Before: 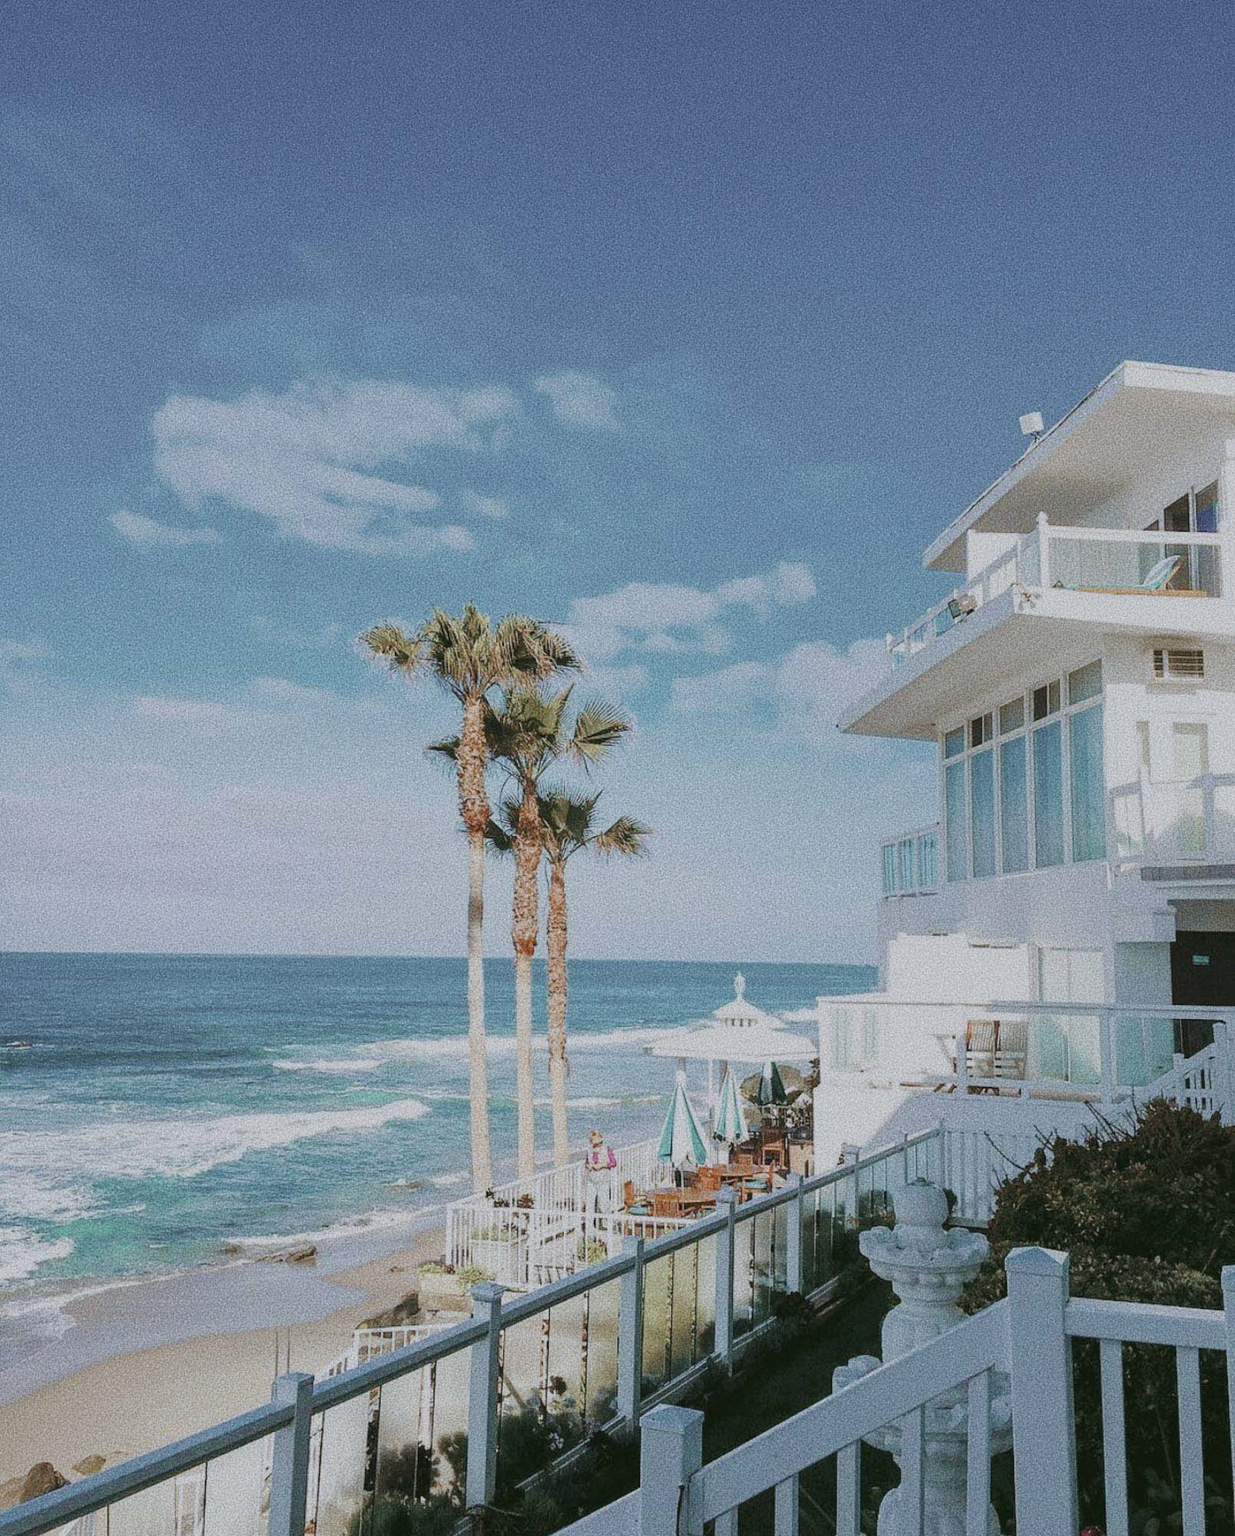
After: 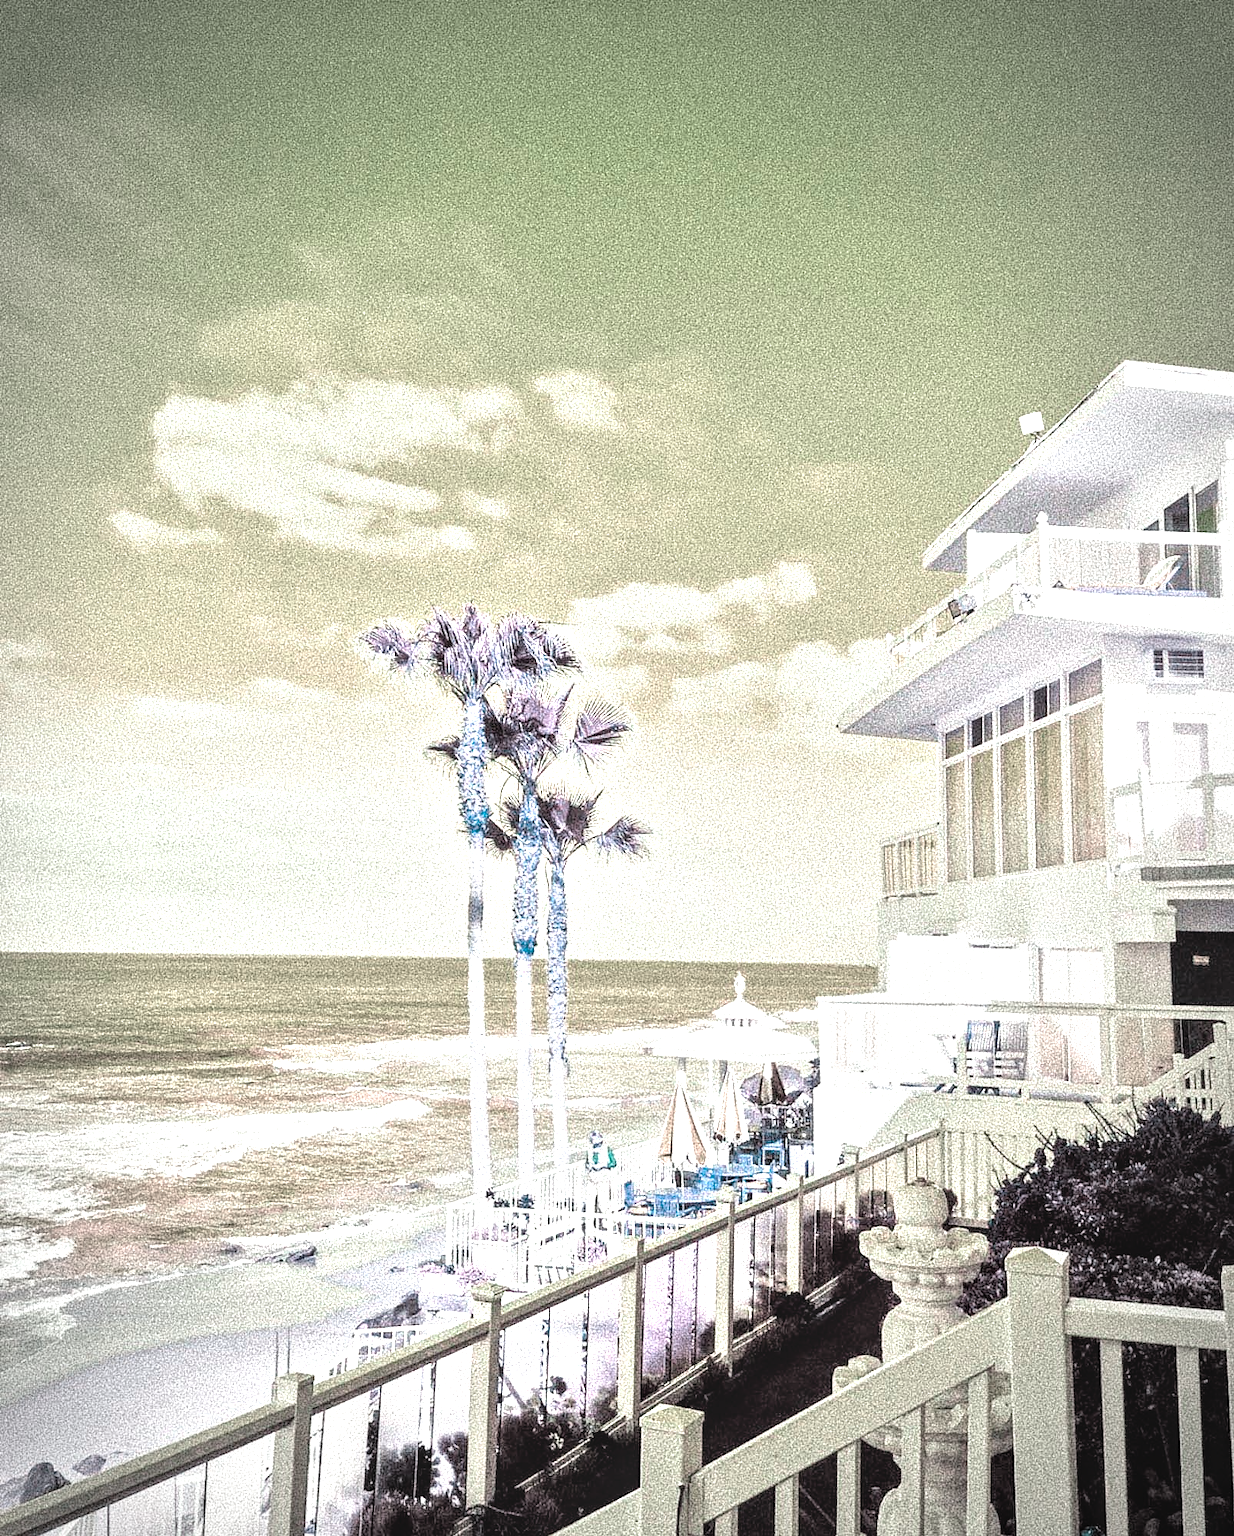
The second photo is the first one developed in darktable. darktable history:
exposure: exposure 0.271 EV, compensate highlight preservation false
tone equalizer: -7 EV 0.165 EV, -6 EV 0.563 EV, -5 EV 1.18 EV, -4 EV 1.36 EV, -3 EV 1.12 EV, -2 EV 0.6 EV, -1 EV 0.161 EV, smoothing diameter 2.21%, edges refinement/feathering 15.14, mask exposure compensation -1.57 EV, filter diffusion 5
color balance rgb: global offset › luminance -0.971%, perceptual saturation grading › global saturation 0.945%, hue shift -147.4°, contrast 35.051%, saturation formula JzAzBz (2021)
local contrast: on, module defaults
vignetting: automatic ratio true
contrast brightness saturation: contrast -0.052, saturation -0.408
